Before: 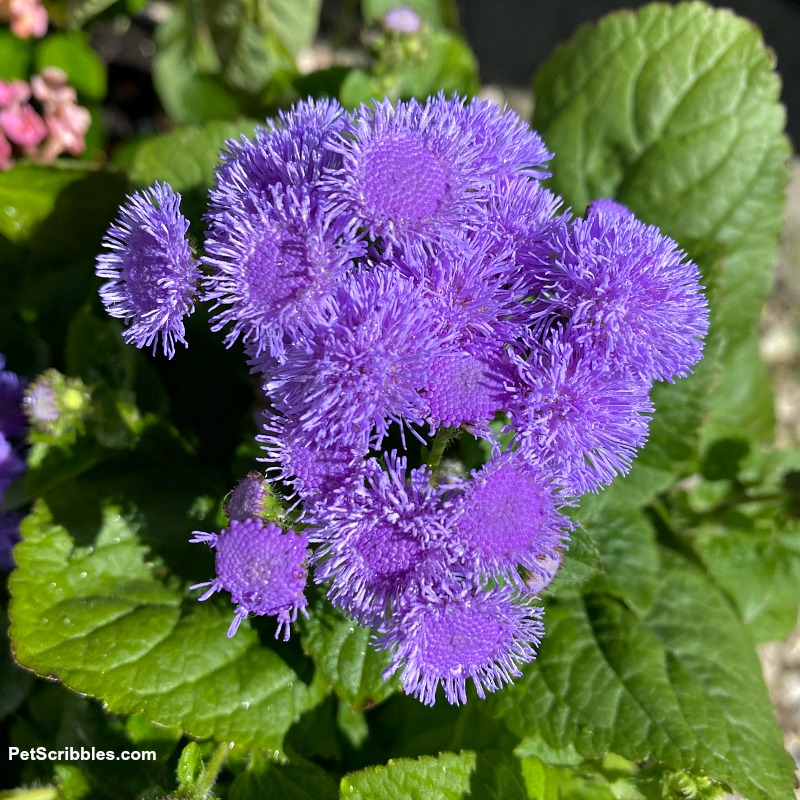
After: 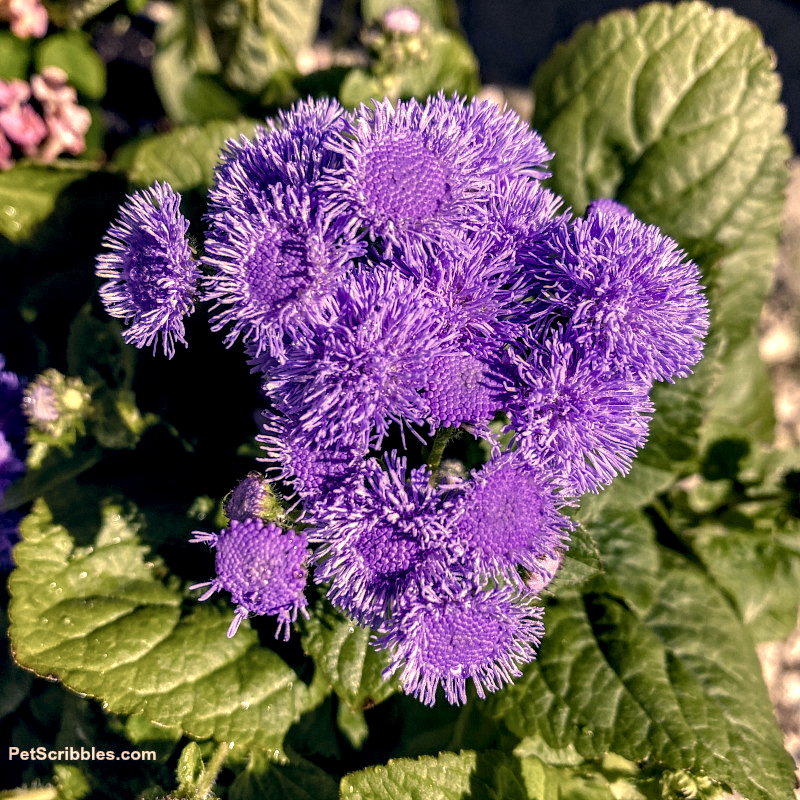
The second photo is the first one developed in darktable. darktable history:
local contrast: highlights 17%, detail 185%
color balance rgb: perceptual saturation grading › global saturation 20%, perceptual saturation grading › highlights -50.475%, perceptual saturation grading › shadows 30.722%, global vibrance 9.372%
color correction: highlights a* 20.17, highlights b* 26.78, shadows a* 3.43, shadows b* -17.76, saturation 0.743
